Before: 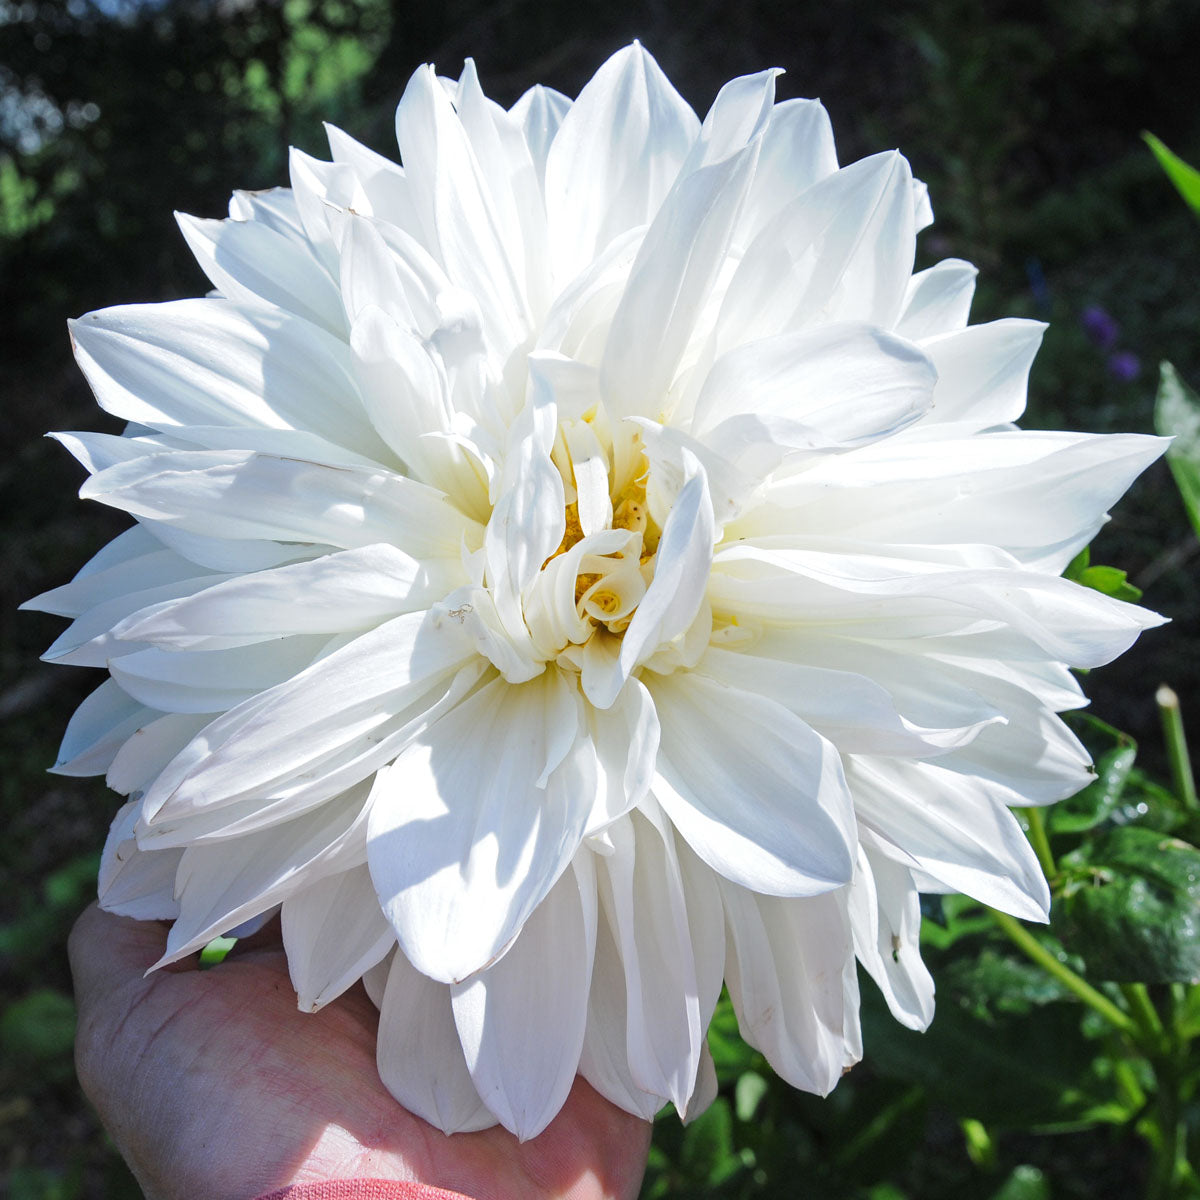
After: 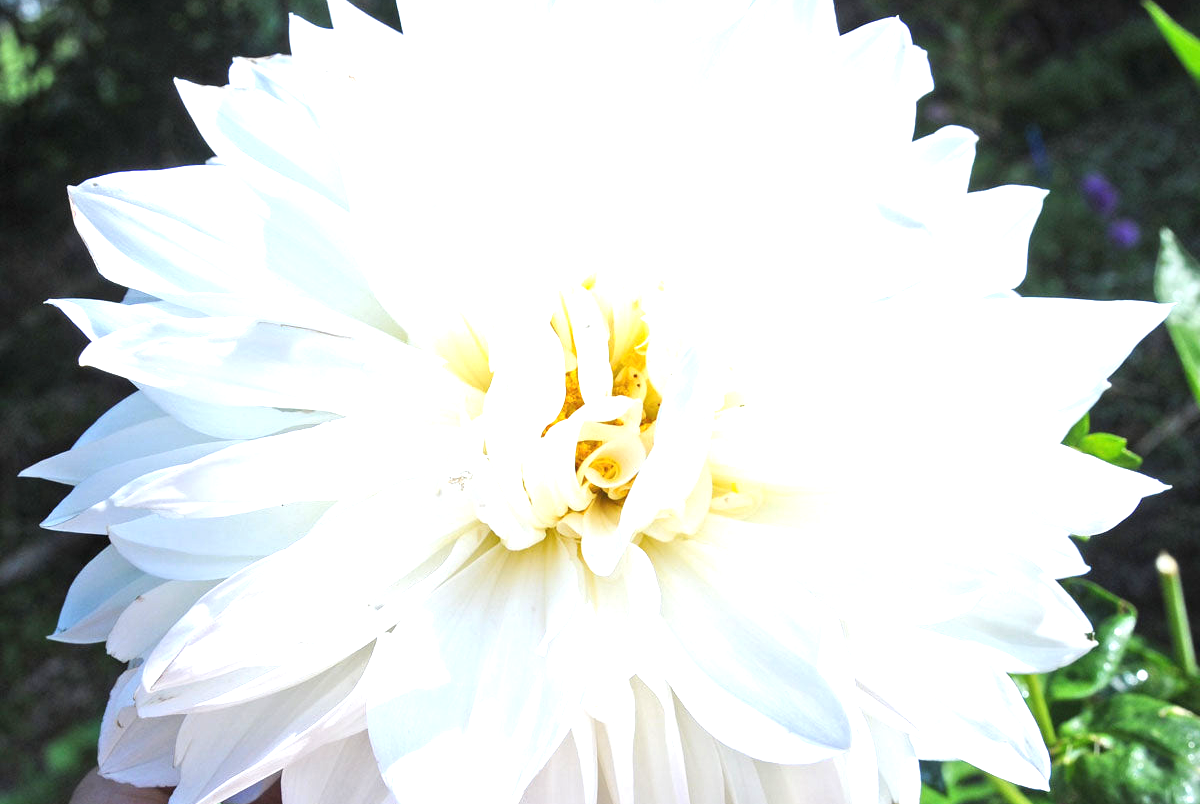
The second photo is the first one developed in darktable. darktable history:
crop: top 11.157%, bottom 21.814%
exposure: black level correction 0, exposure 1.099 EV, compensate exposure bias true, compensate highlight preservation false
